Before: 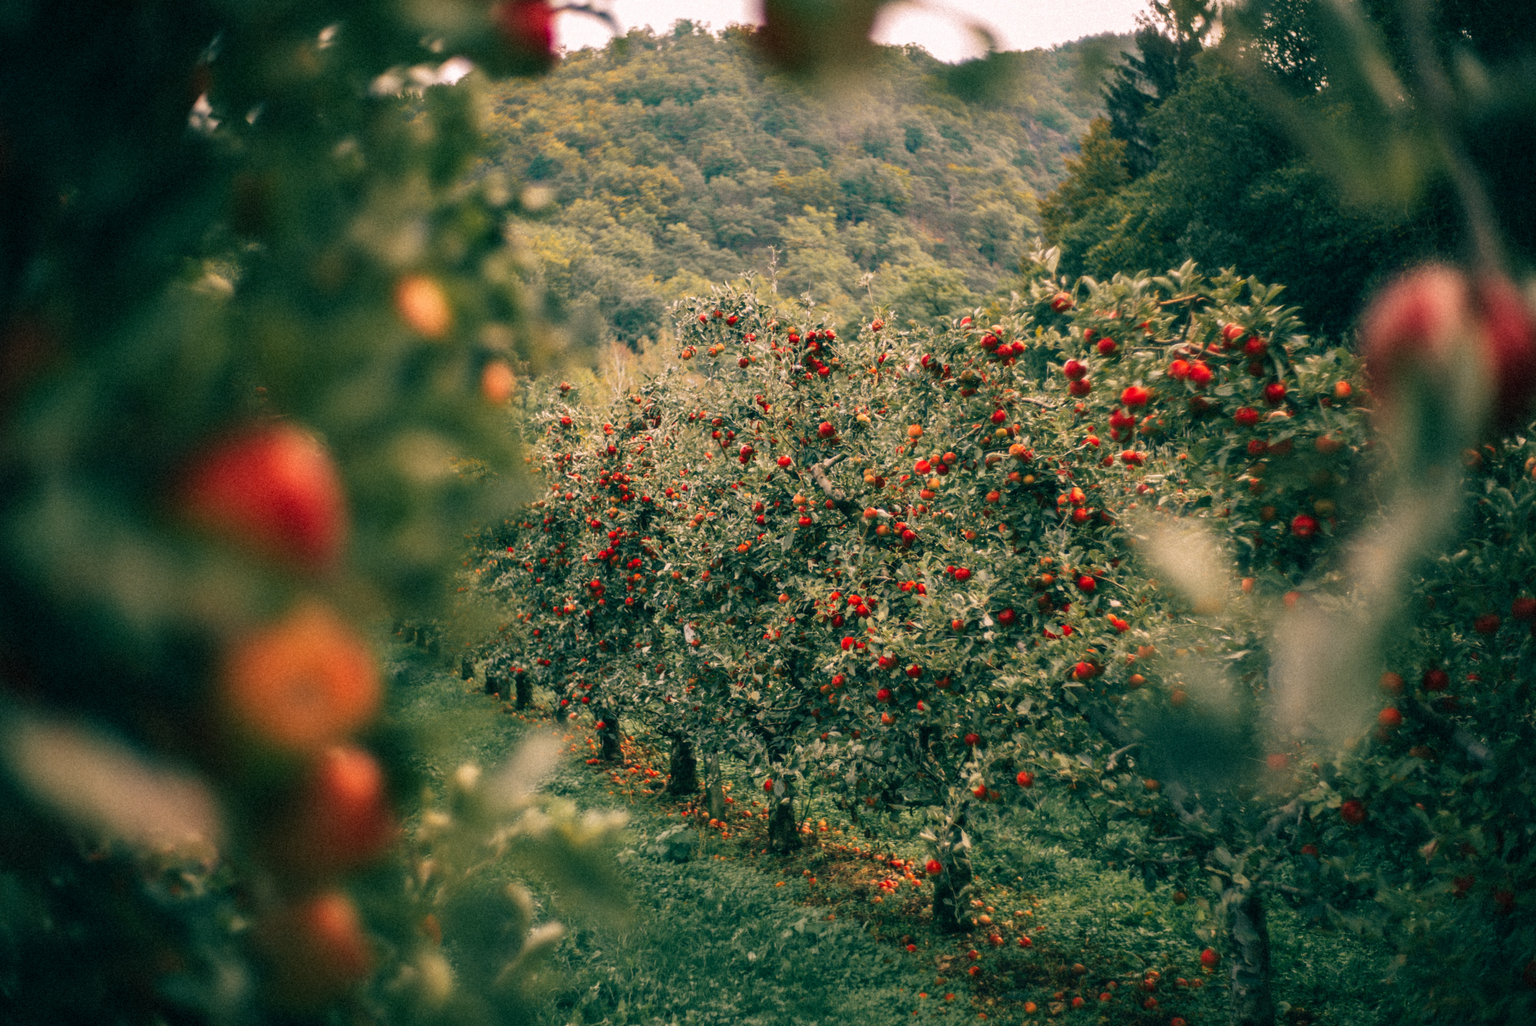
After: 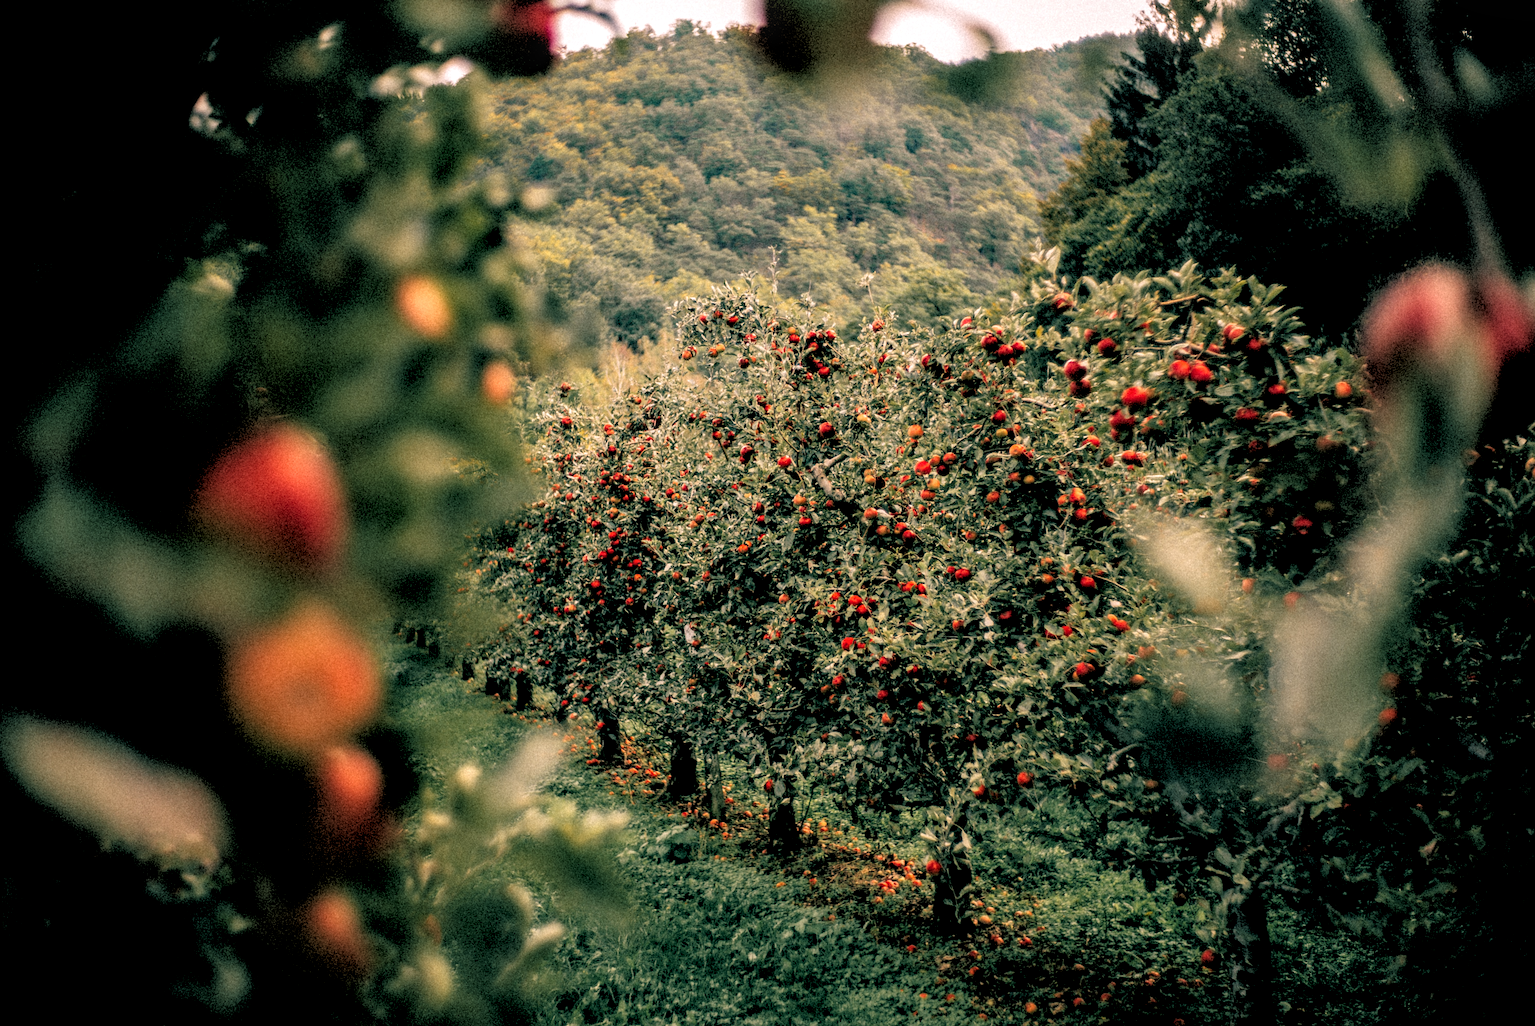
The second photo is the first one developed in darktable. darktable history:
sharpen: on, module defaults
rgb levels: levels [[0.029, 0.461, 0.922], [0, 0.5, 1], [0, 0.5, 1]]
local contrast: on, module defaults
